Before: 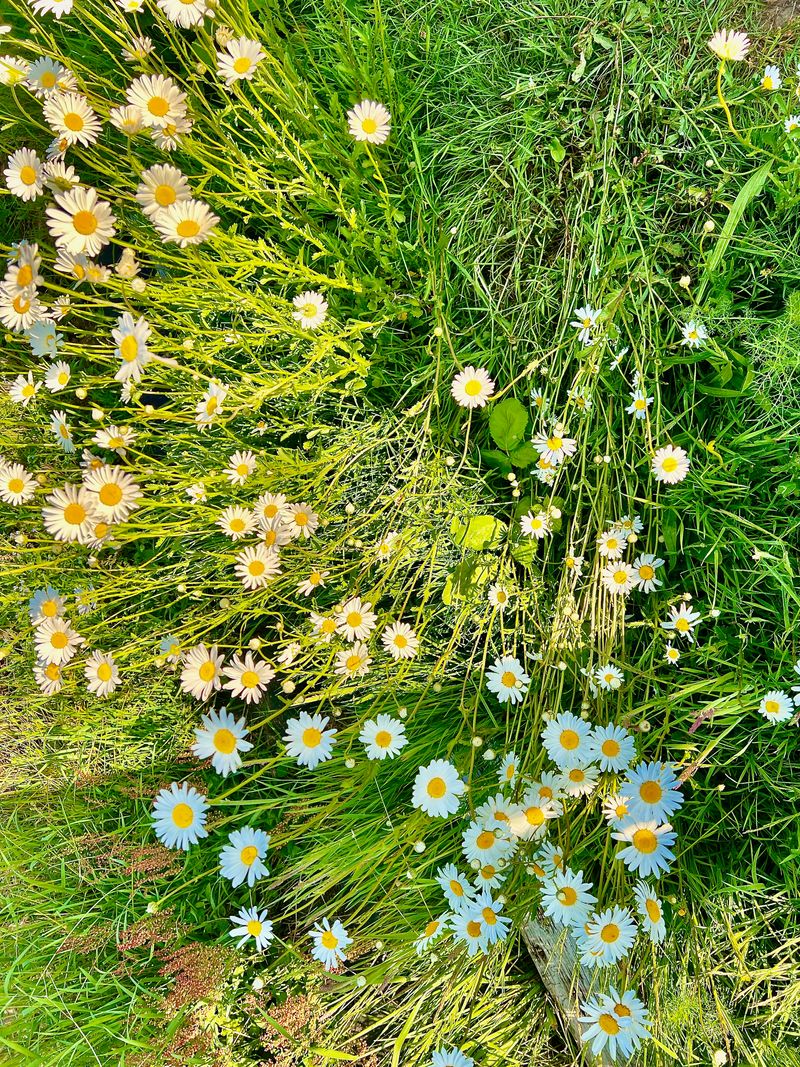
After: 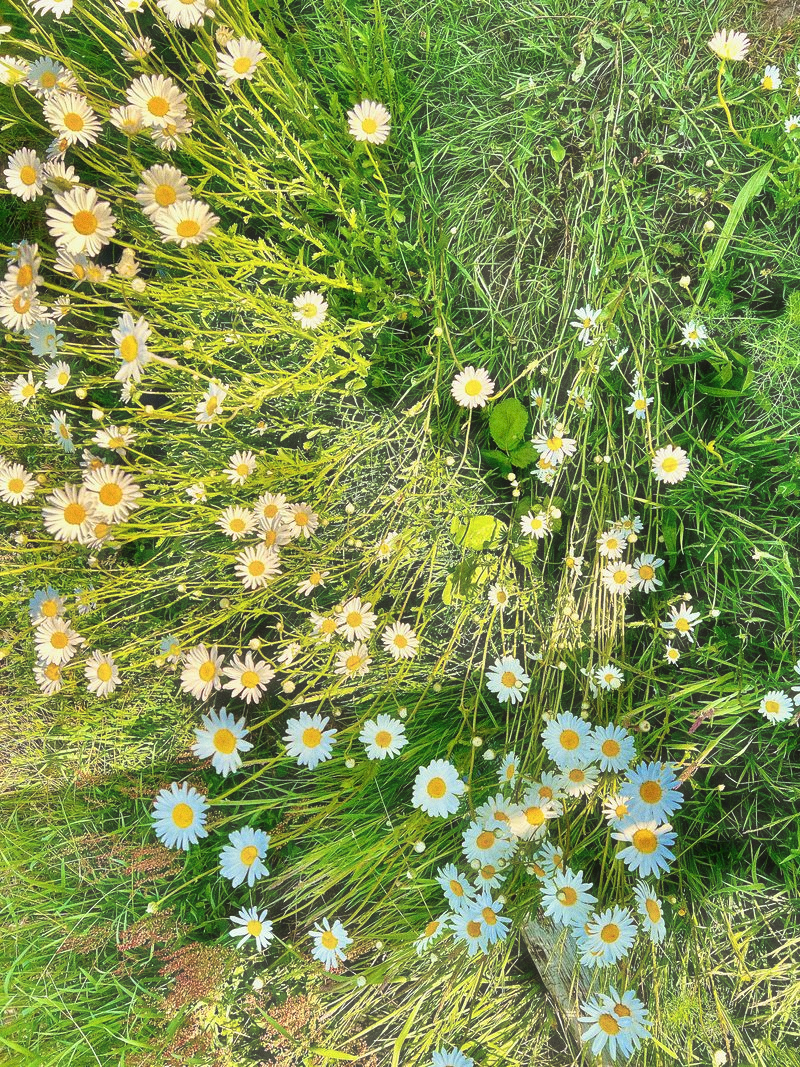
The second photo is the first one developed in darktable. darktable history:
haze removal: strength -0.1, adaptive false
grain: coarseness 0.09 ISO
split-toning: shadows › saturation 0.61, highlights › saturation 0.58, balance -28.74, compress 87.36%
